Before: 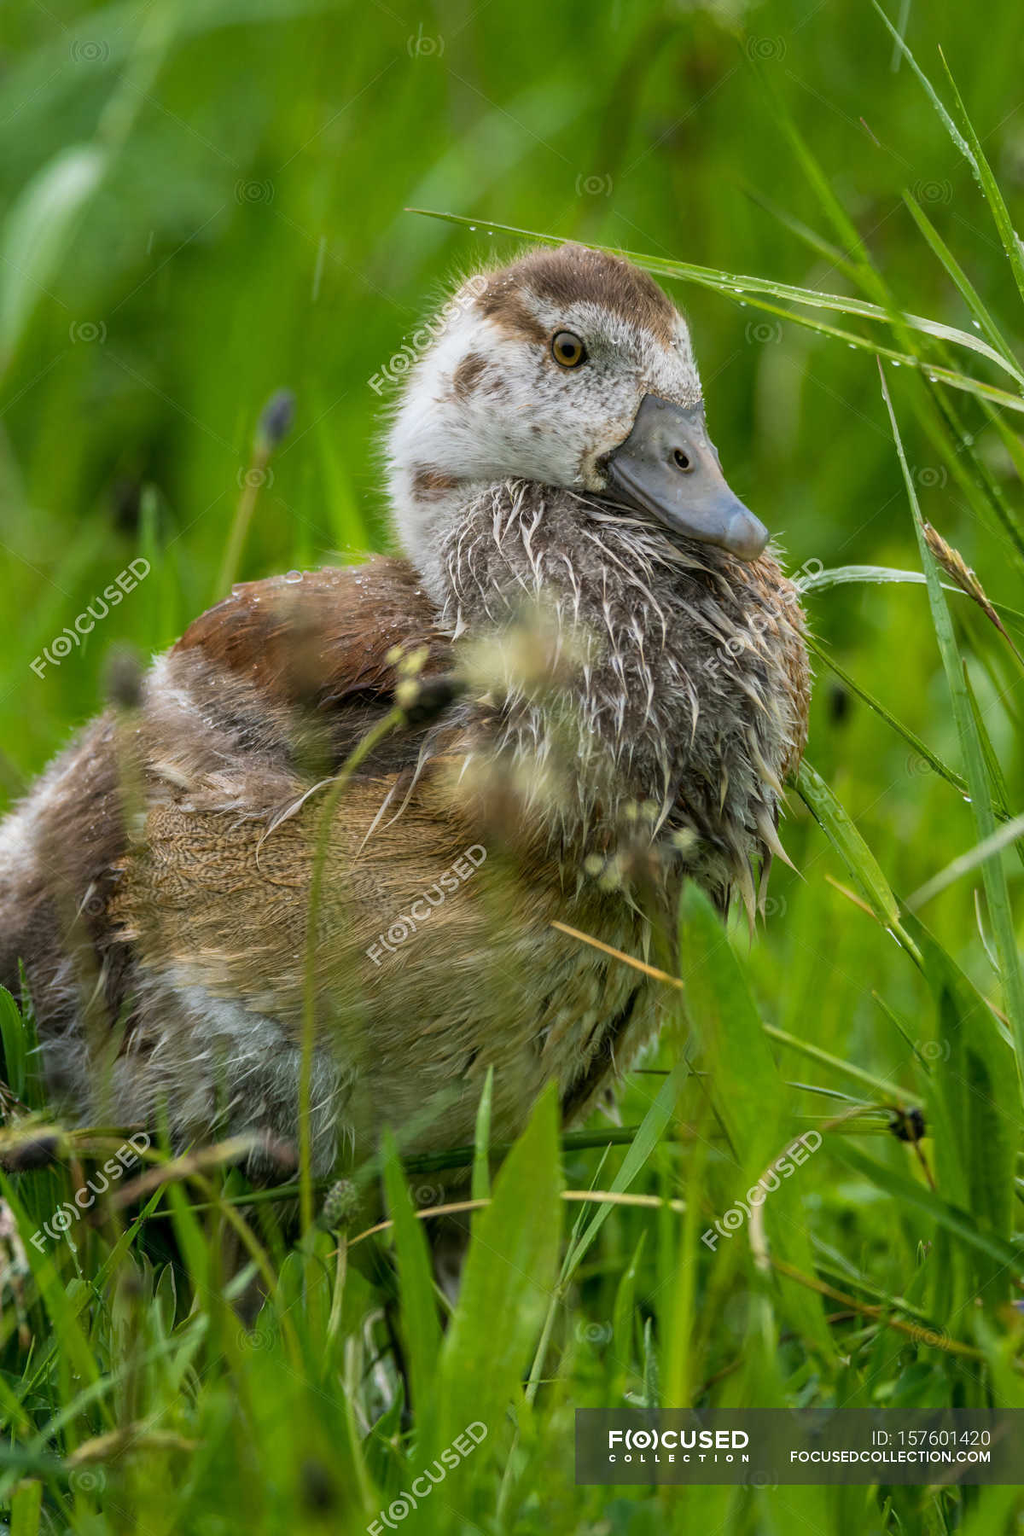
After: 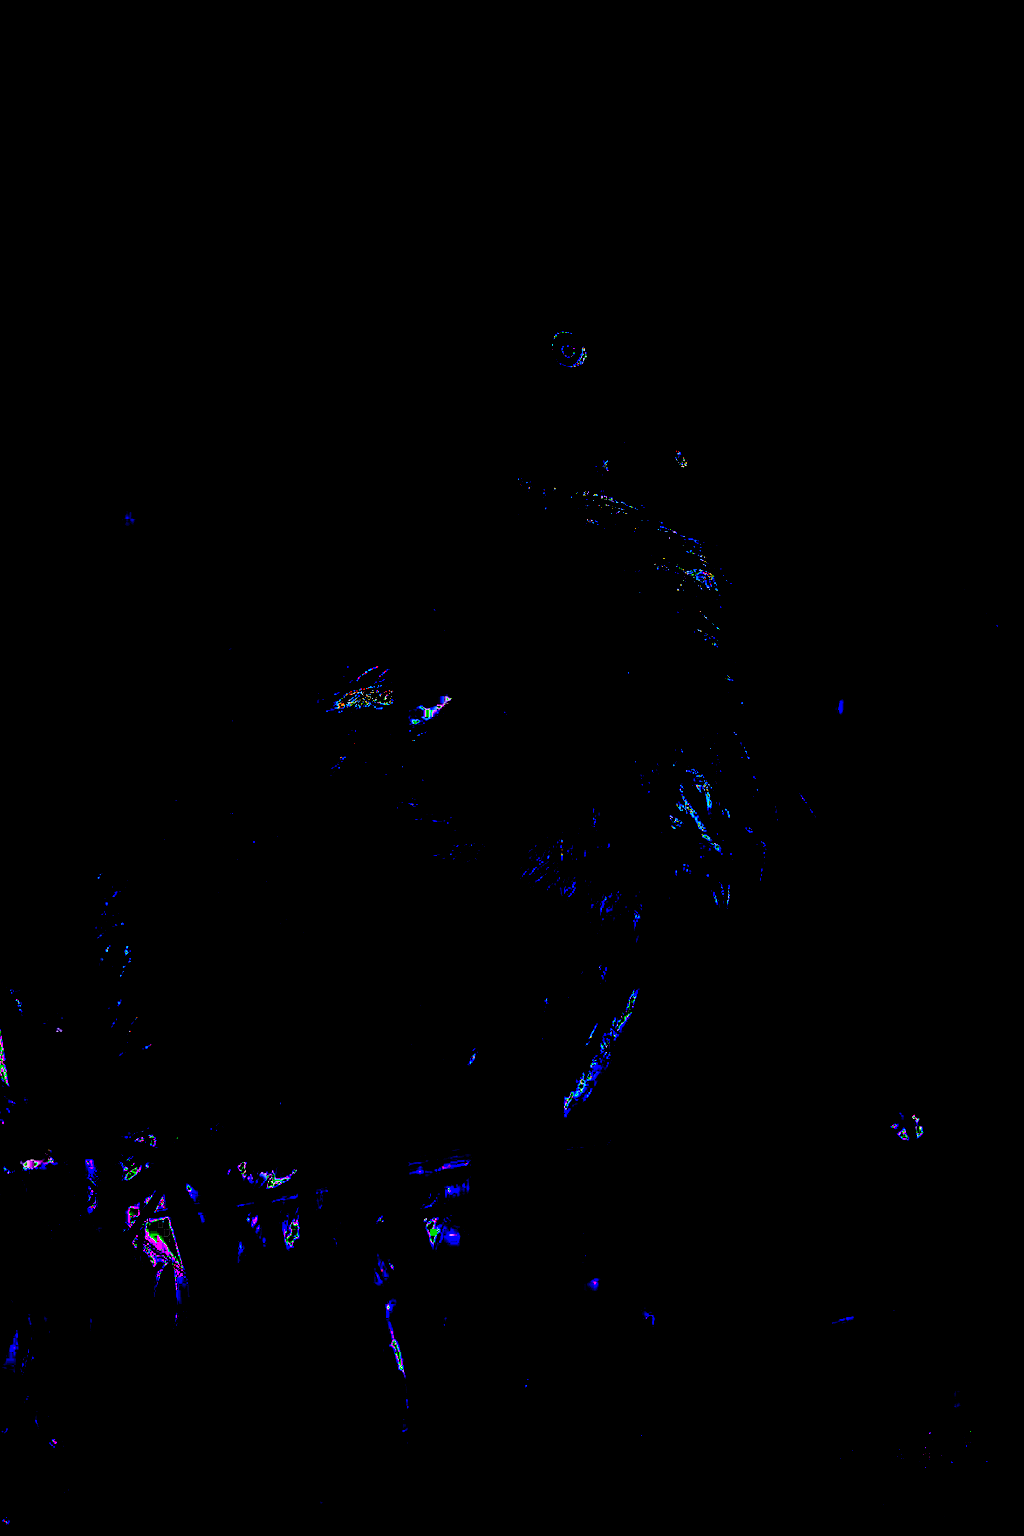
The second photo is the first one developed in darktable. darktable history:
exposure: exposure 8 EV, compensate highlight preservation false
shadows and highlights: radius 337.17, shadows 29.01, soften with gaussian
color calibration: x 0.37, y 0.382, temperature 4313.32 K
tone equalizer: on, module defaults
